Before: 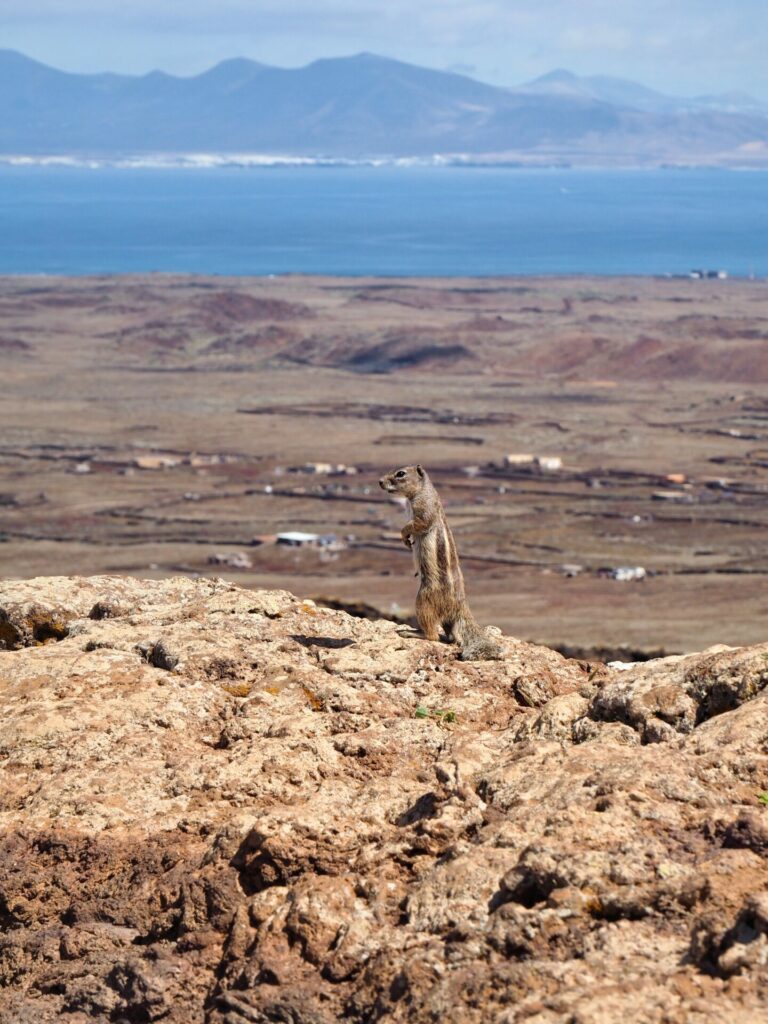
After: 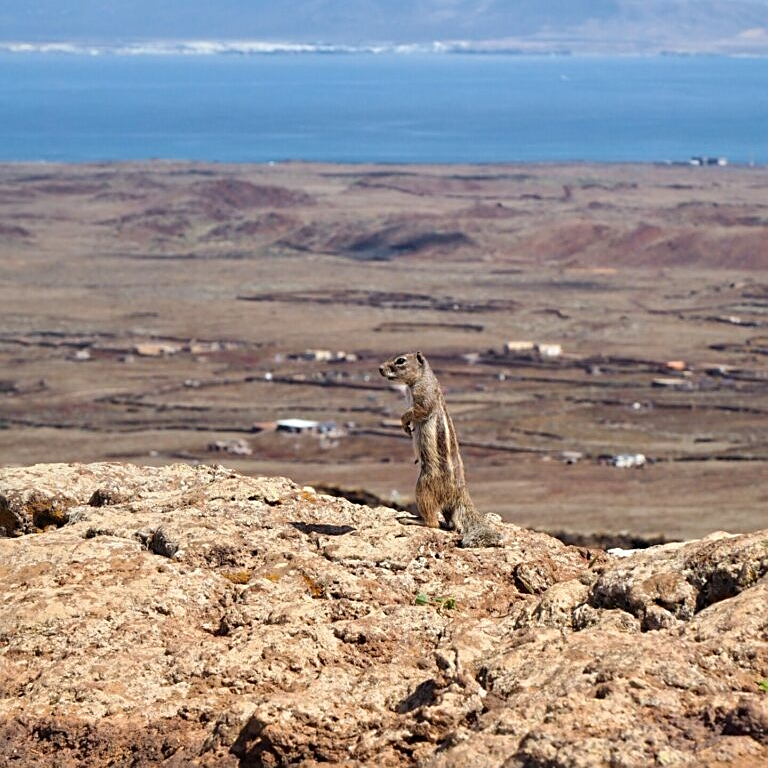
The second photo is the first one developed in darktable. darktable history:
crop: top 11.038%, bottom 13.962%
sharpen: on, module defaults
